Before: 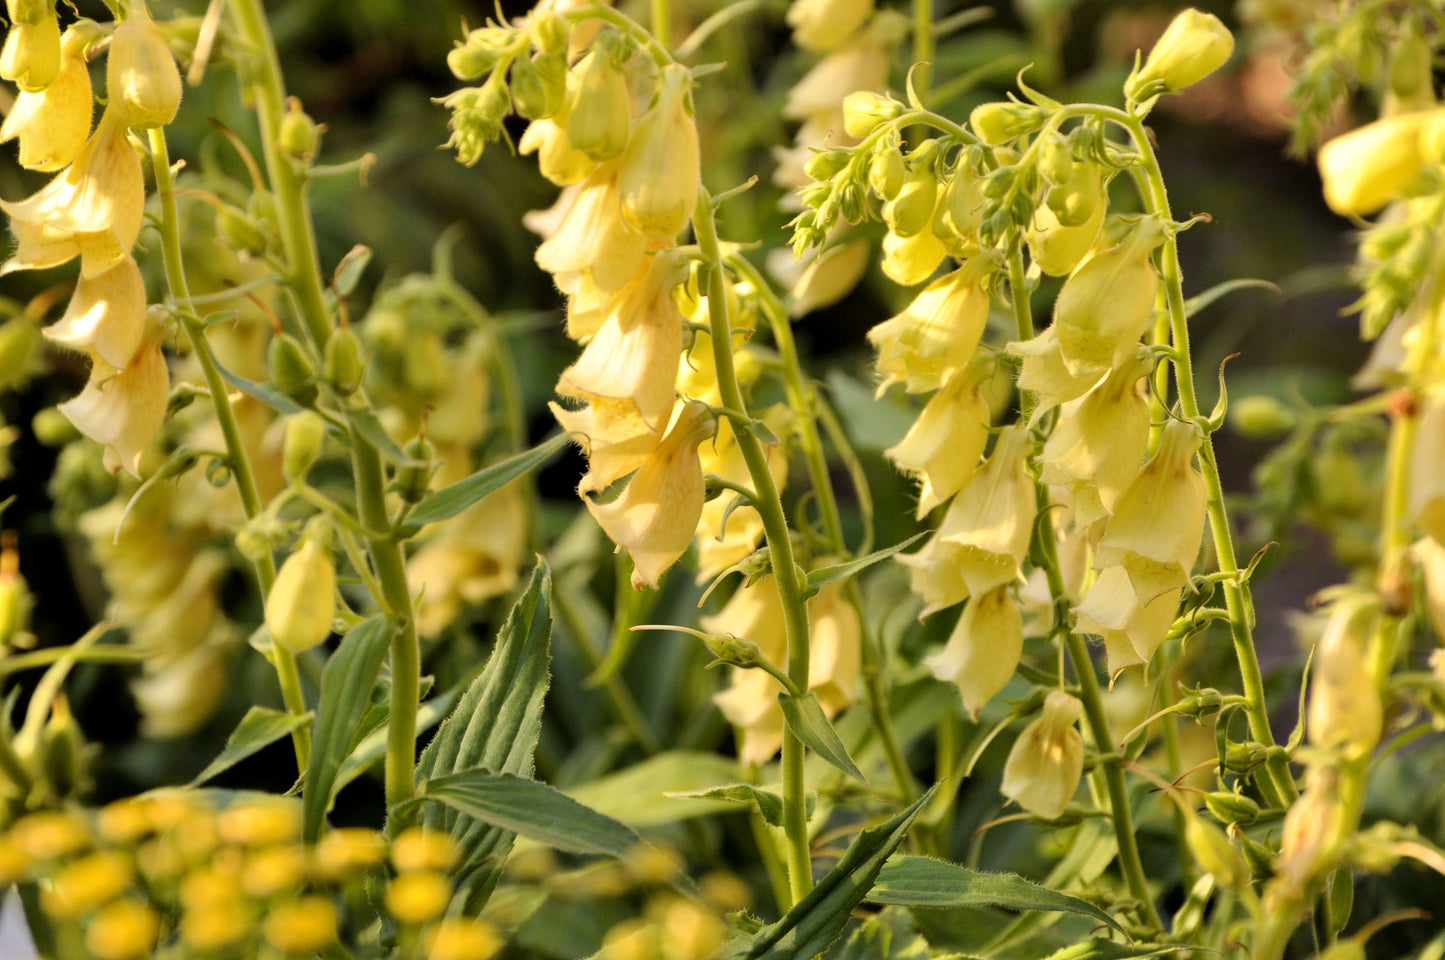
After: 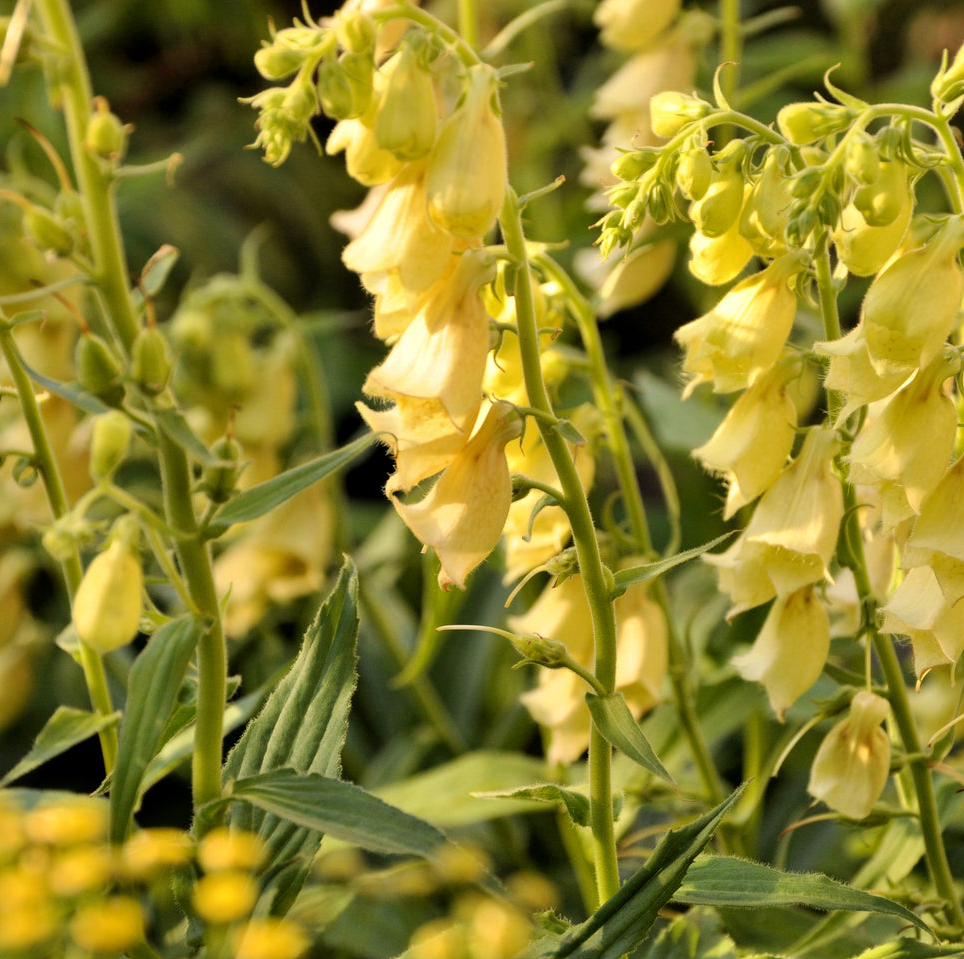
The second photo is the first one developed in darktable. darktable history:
crop and rotate: left 13.405%, right 19.867%
